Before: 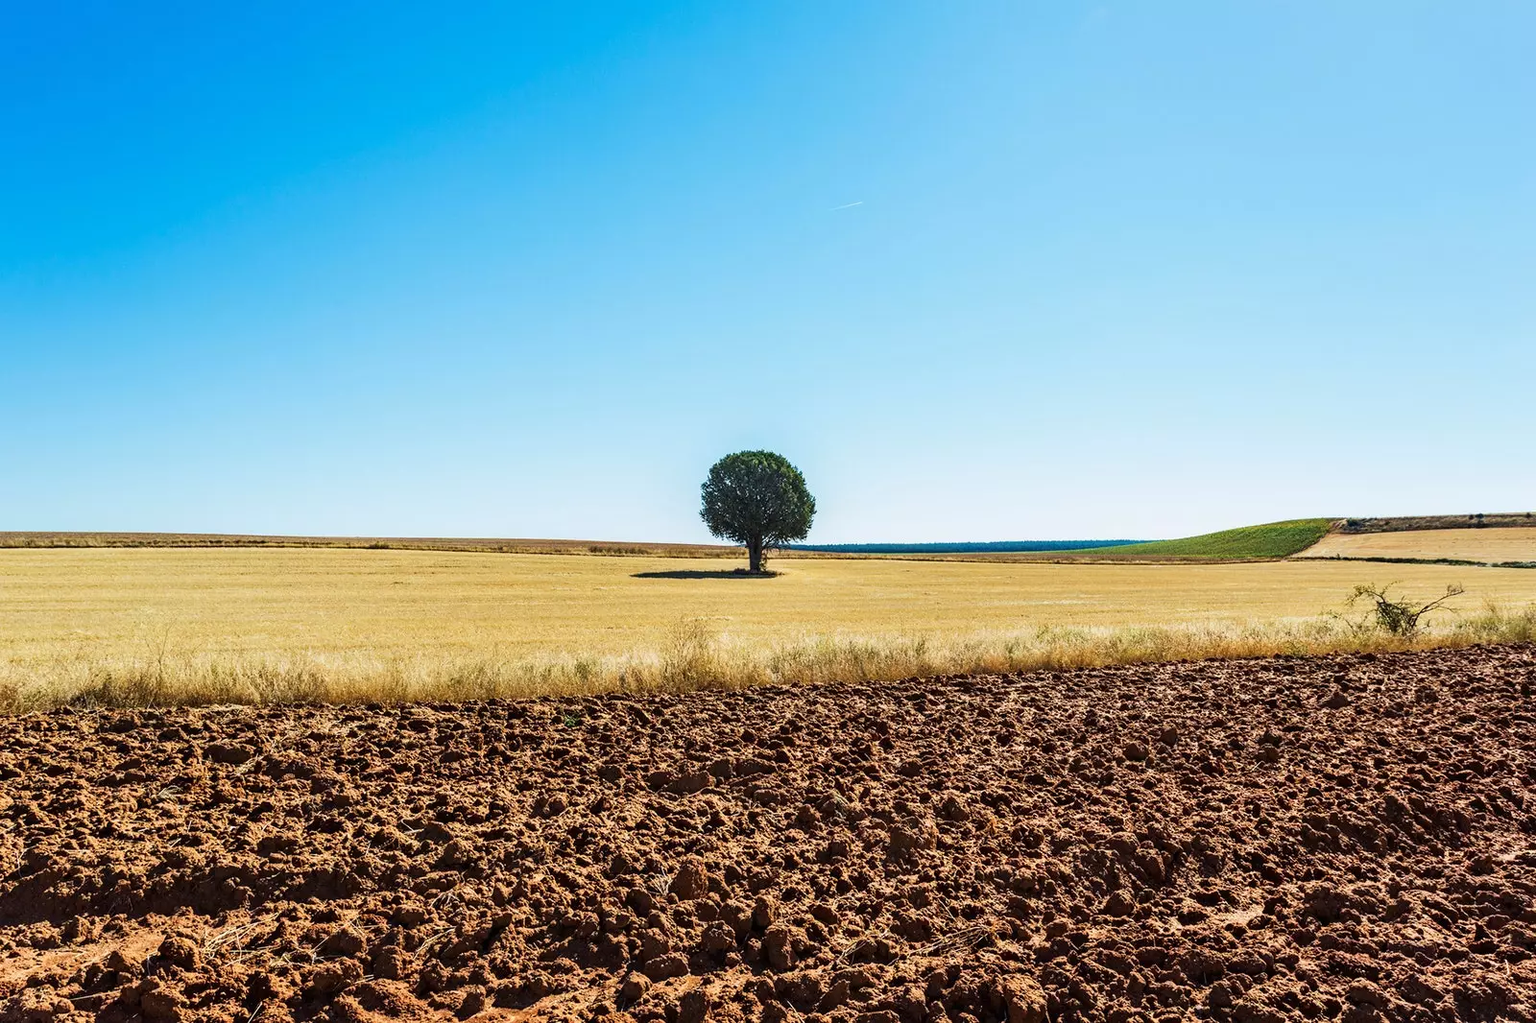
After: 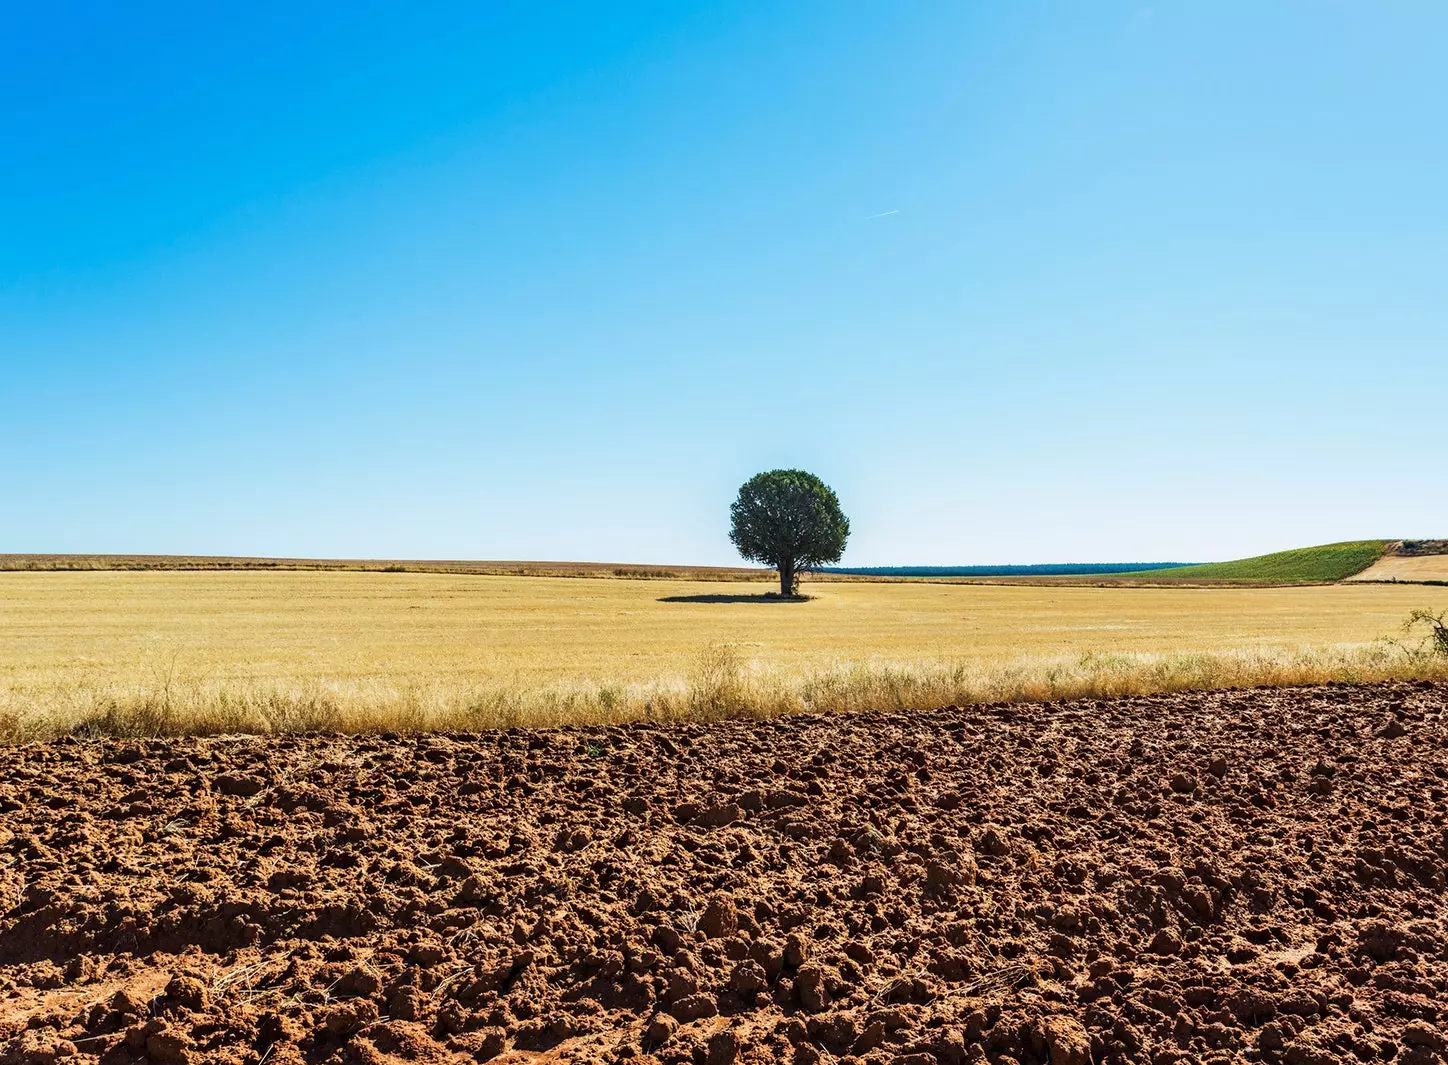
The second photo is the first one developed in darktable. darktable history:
tone equalizer: on, module defaults
crop: right 9.49%, bottom 0.042%
